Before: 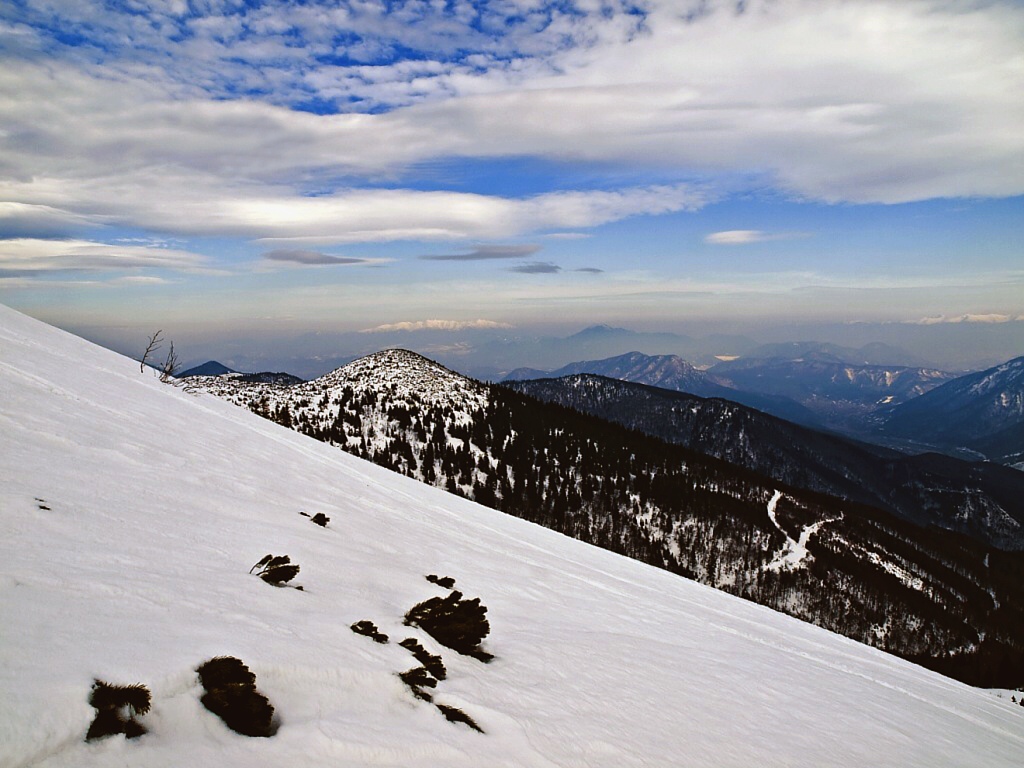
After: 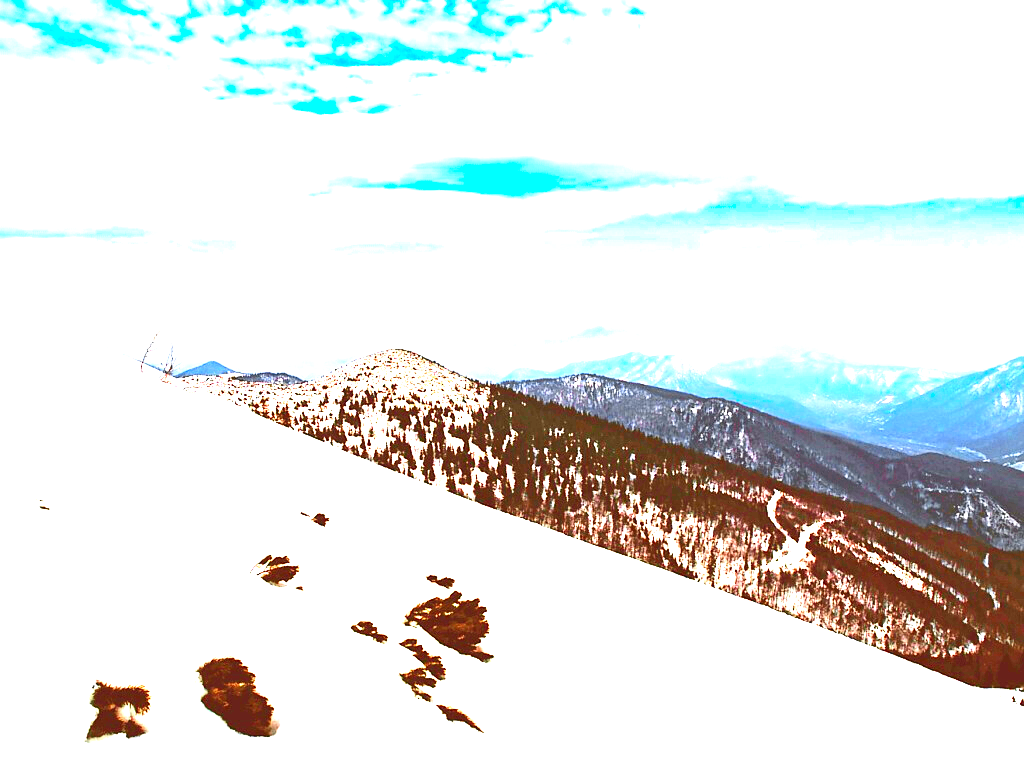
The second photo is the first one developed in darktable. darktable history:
exposure: black level correction 0, exposure 3.925 EV, compensate highlight preservation false
tone equalizer: on, module defaults
tone curve: curves: ch0 [(0, 0.017) (0.239, 0.277) (0.508, 0.593) (0.826, 0.855) (1, 0.945)]; ch1 [(0, 0) (0.401, 0.42) (0.442, 0.47) (0.492, 0.498) (0.511, 0.504) (0.555, 0.586) (0.681, 0.739) (1, 1)]; ch2 [(0, 0) (0.411, 0.433) (0.5, 0.504) (0.545, 0.574) (1, 1)], color space Lab, independent channels, preserve colors none
